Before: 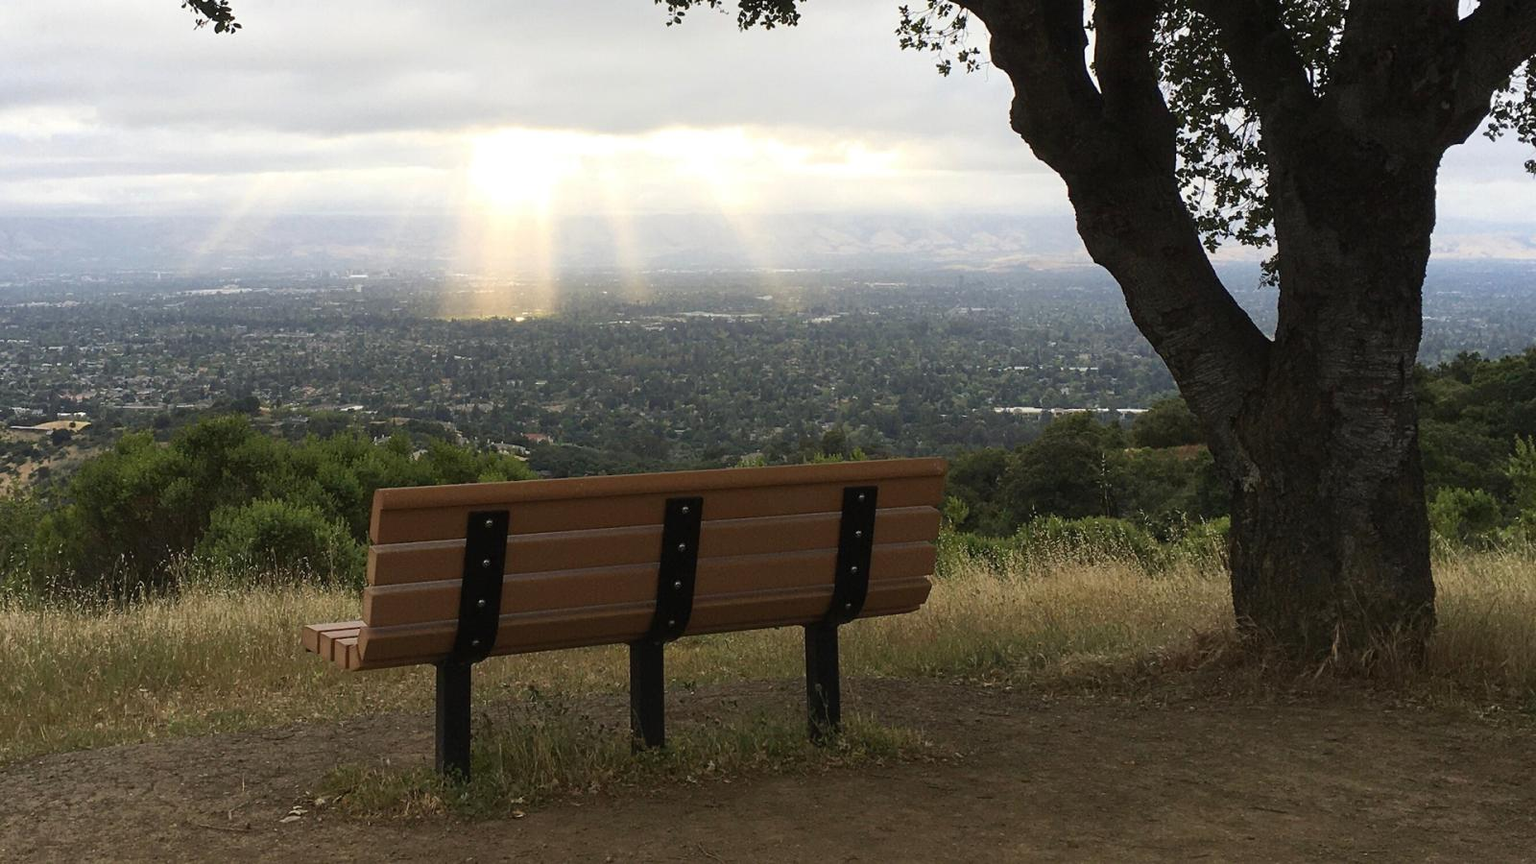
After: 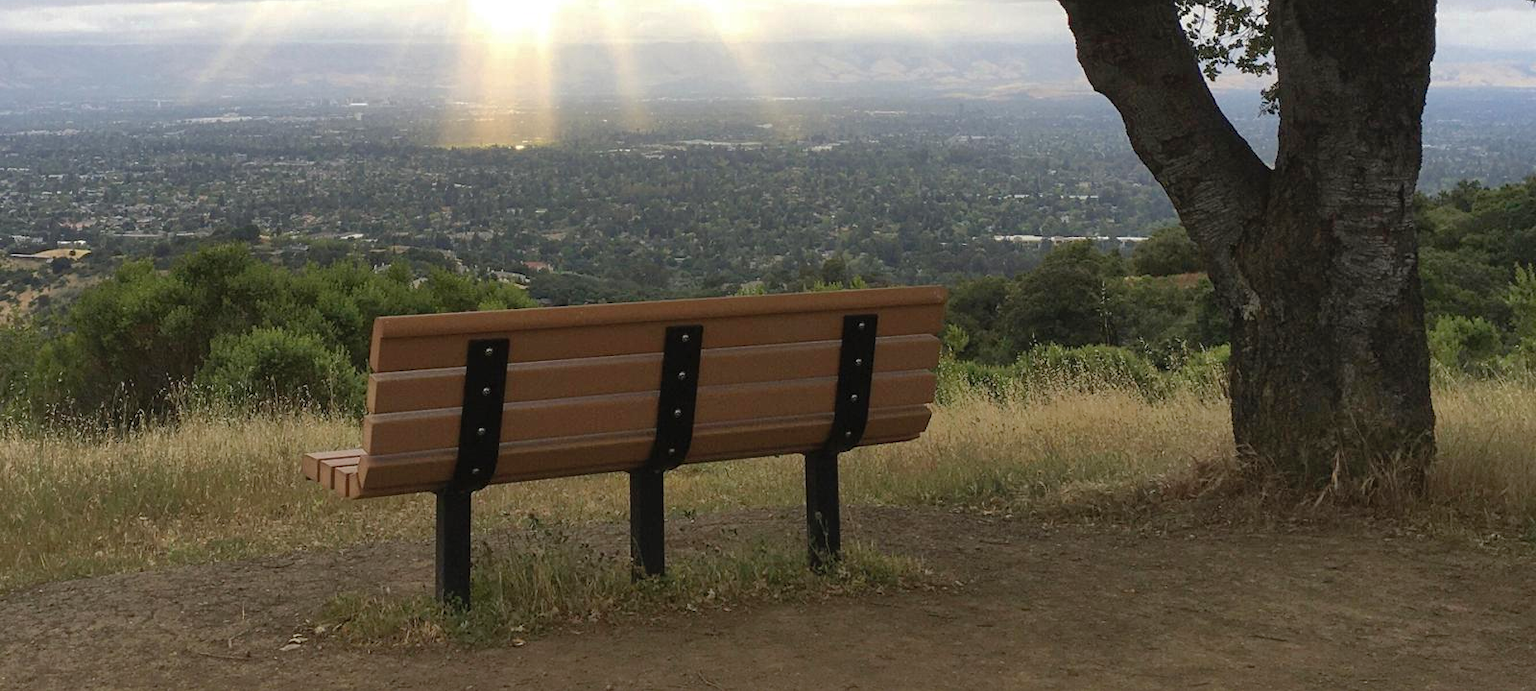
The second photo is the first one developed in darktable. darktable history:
crop and rotate: top 19.998%
shadows and highlights: on, module defaults
